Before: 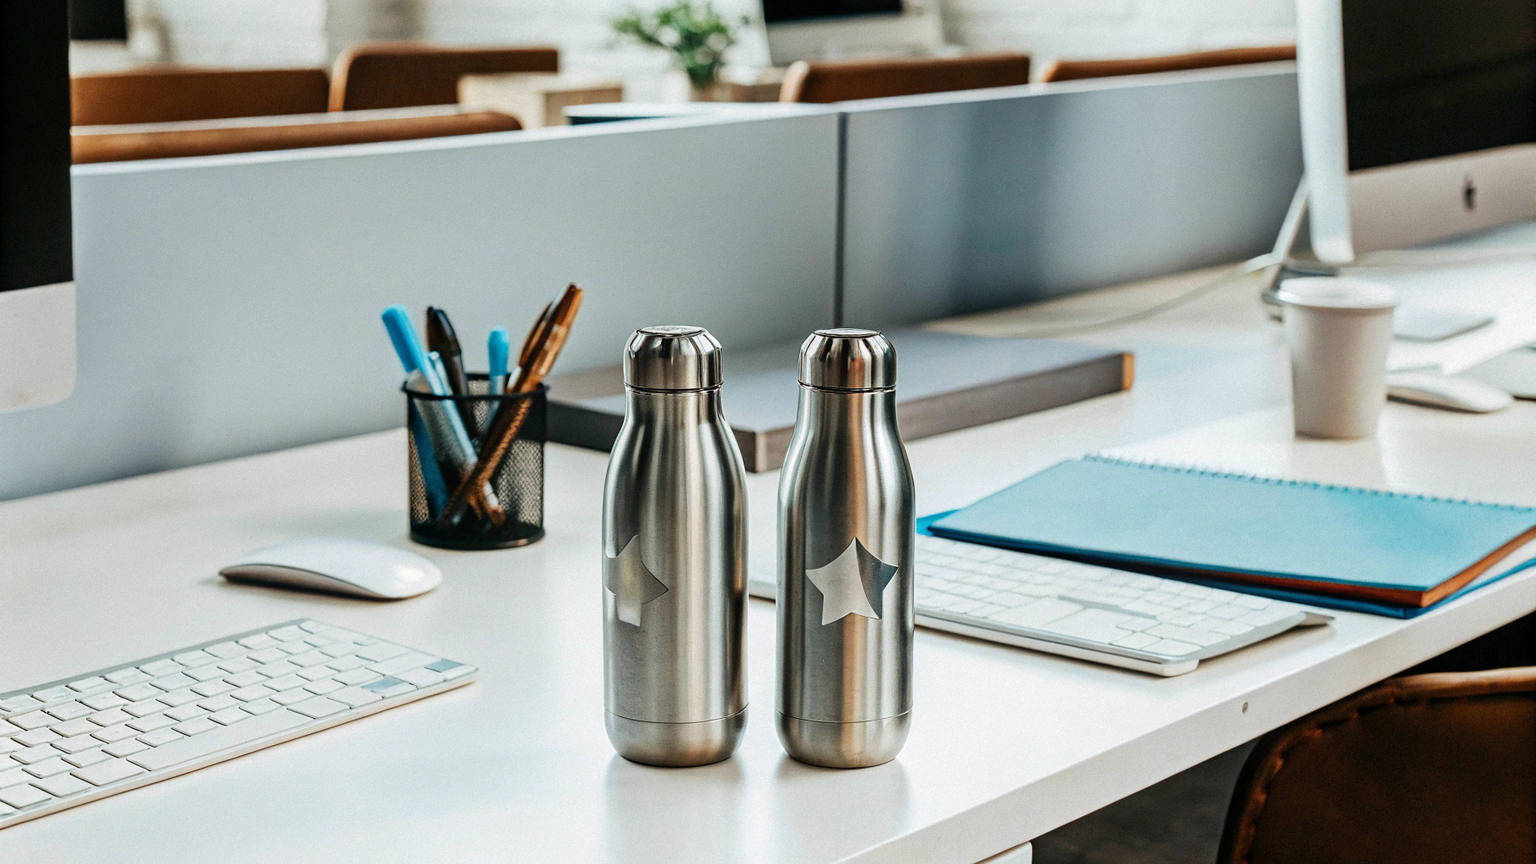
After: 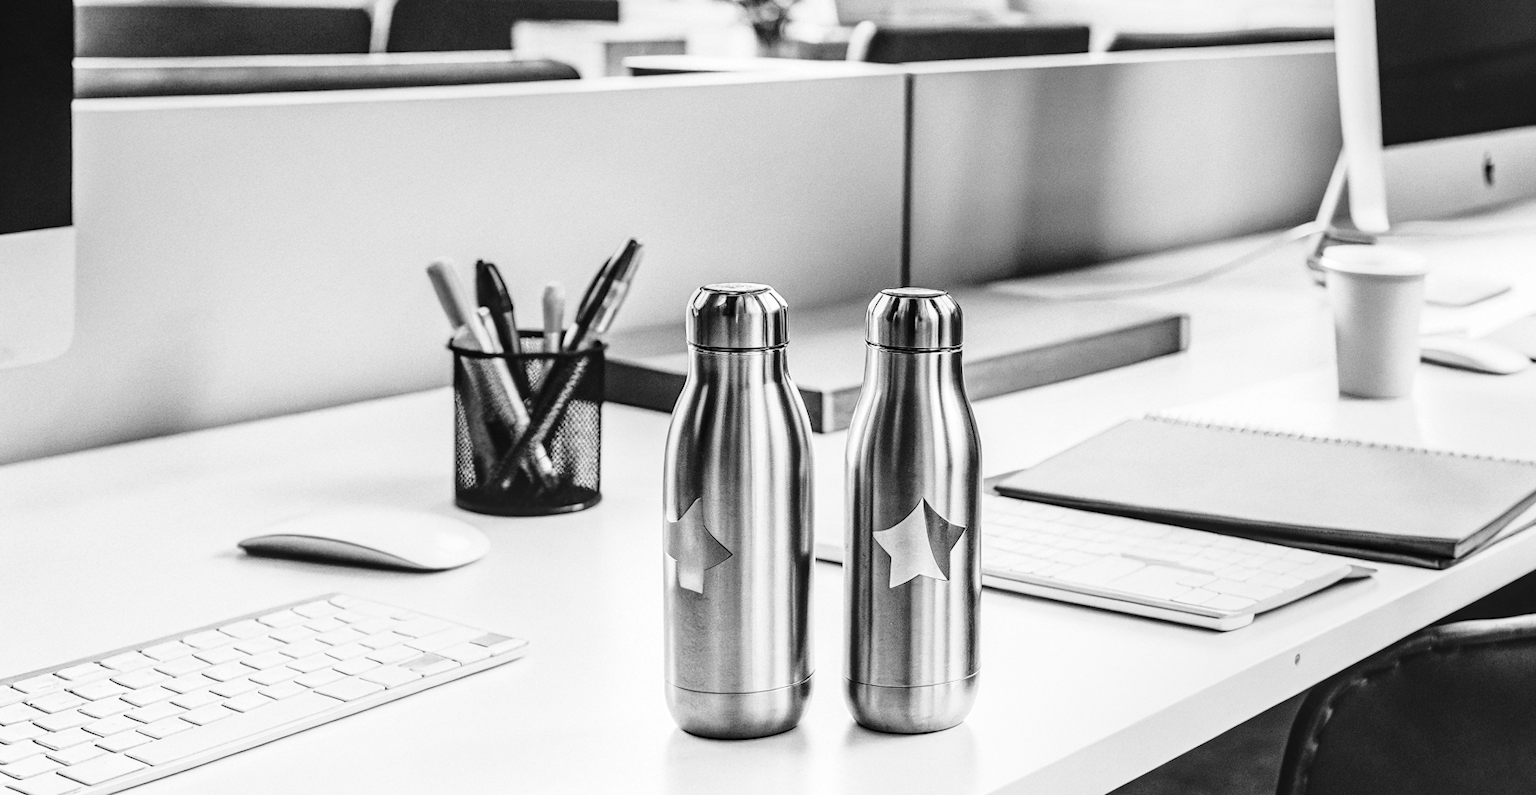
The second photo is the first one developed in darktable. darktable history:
crop: left 0.434%, top 0.485%, right 0.244%, bottom 0.386%
contrast brightness saturation: saturation -1
local contrast: on, module defaults
rotate and perspective: rotation -0.013°, lens shift (vertical) -0.027, lens shift (horizontal) 0.178, crop left 0.016, crop right 0.989, crop top 0.082, crop bottom 0.918
base curve: curves: ch0 [(0, 0) (0.028, 0.03) (0.121, 0.232) (0.46, 0.748) (0.859, 0.968) (1, 1)], preserve colors none
